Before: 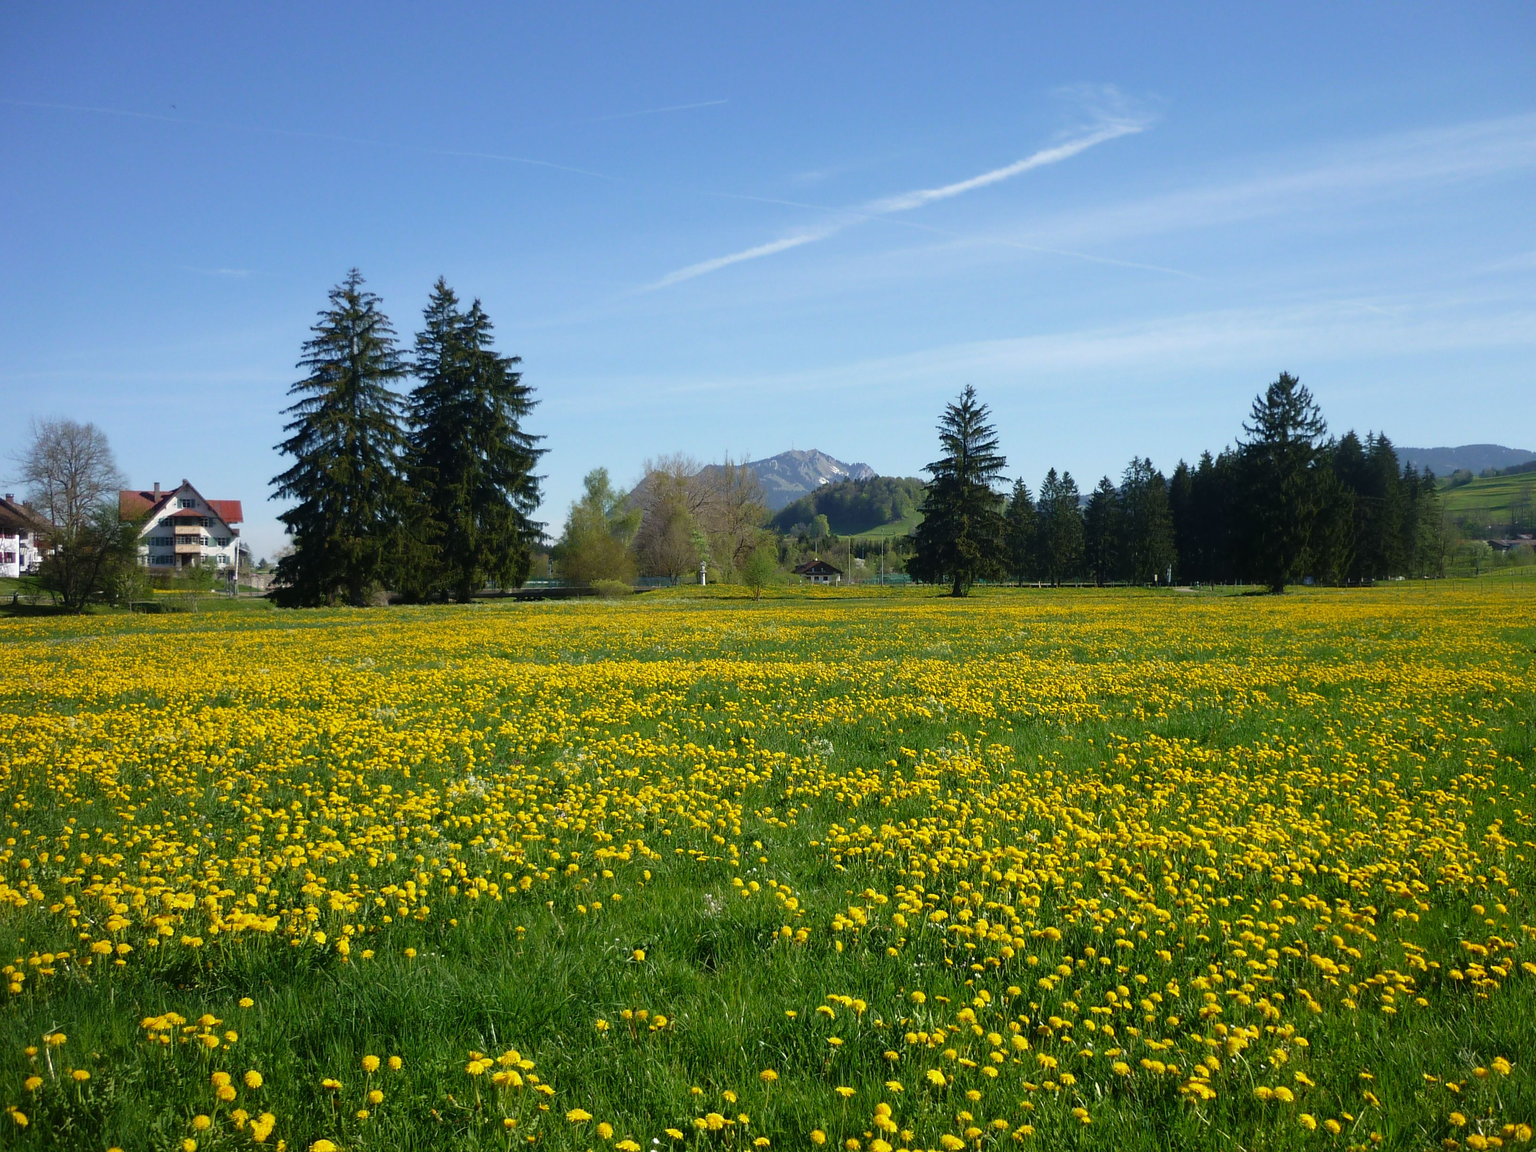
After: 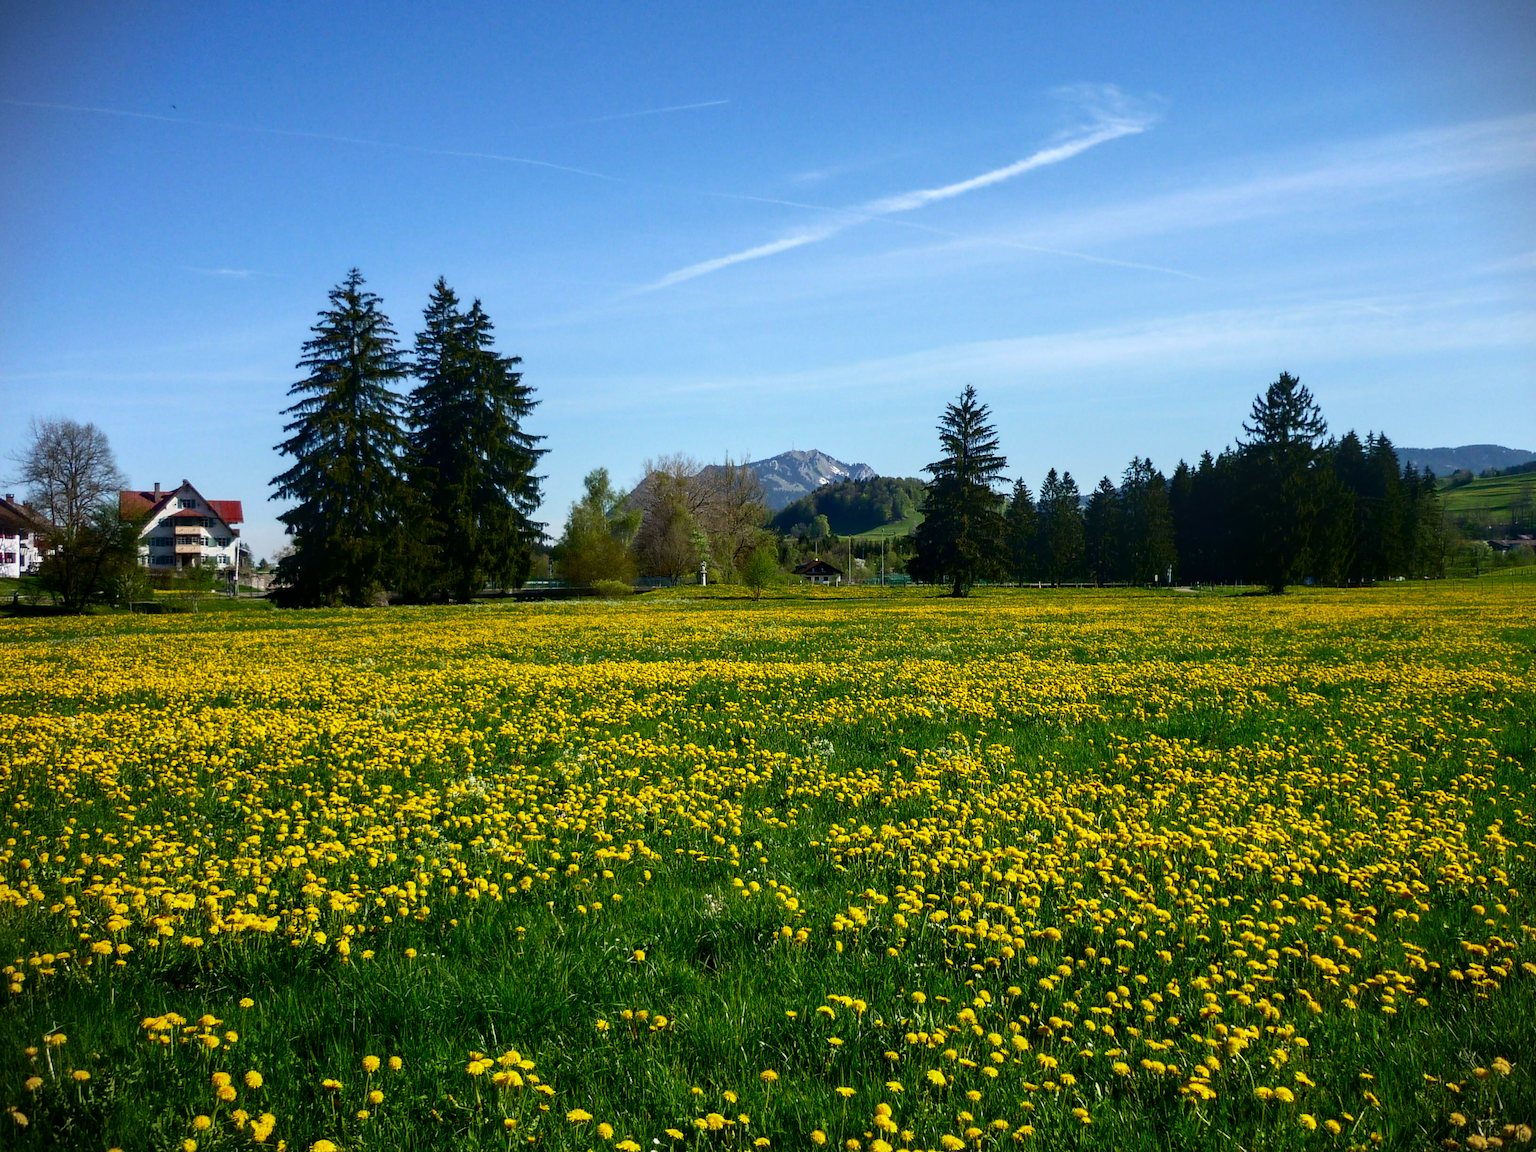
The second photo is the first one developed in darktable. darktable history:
local contrast: on, module defaults
vignetting: fall-off start 100.7%, brightness -0.815, unbound false
contrast brightness saturation: contrast 0.193, brightness -0.11, saturation 0.214
tone equalizer: -8 EV 0.061 EV
